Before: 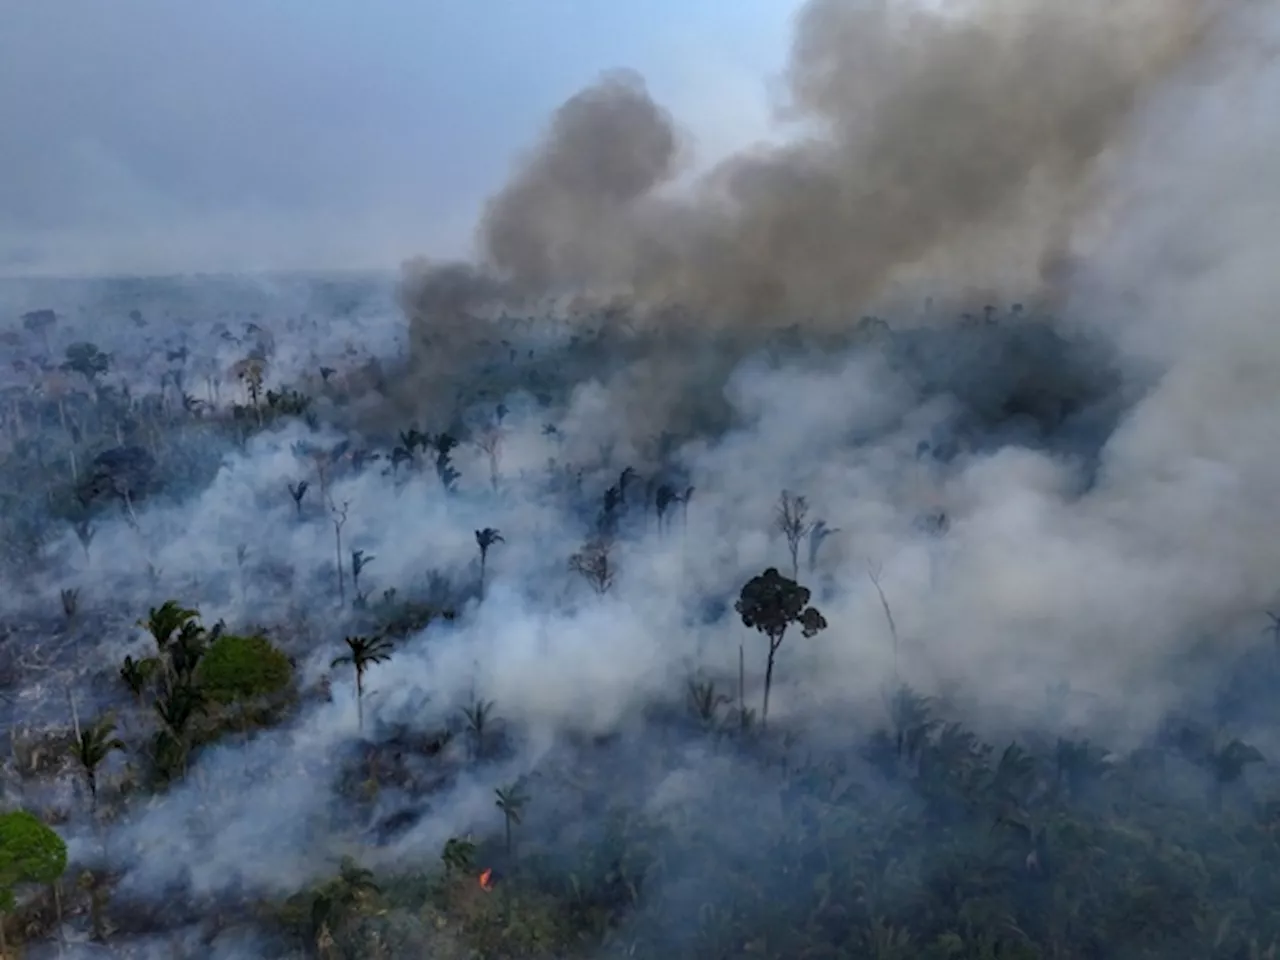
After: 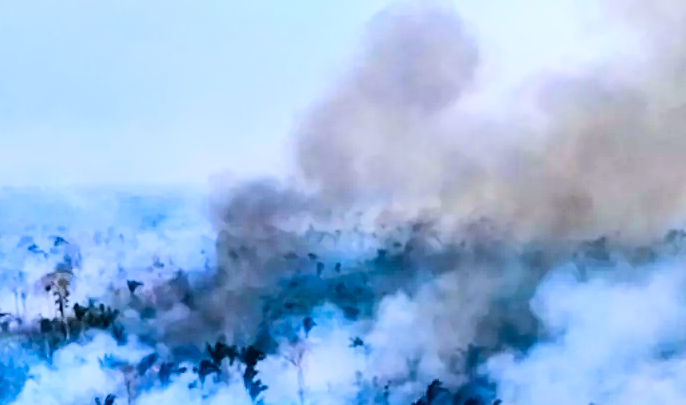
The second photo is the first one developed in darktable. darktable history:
crop: left 15.141%, top 9.148%, right 31.197%, bottom 48.577%
filmic rgb: black relative exposure -5.13 EV, white relative exposure 3.97 EV, threshold 2.99 EV, hardness 2.91, contrast 1.3, highlights saturation mix -29.69%, enable highlight reconstruction true
exposure: black level correction -0.002, exposure 1.109 EV, compensate highlight preservation false
color calibration: gray › normalize channels true, illuminant as shot in camera, x 0.358, y 0.373, temperature 4628.91 K, gamut compression 0.022
contrast brightness saturation: contrast 0.259, brightness 0.012, saturation 0.868
tone curve: curves: ch0 [(0, 0) (0.003, 0.003) (0.011, 0.011) (0.025, 0.025) (0.044, 0.044) (0.069, 0.068) (0.1, 0.098) (0.136, 0.134) (0.177, 0.175) (0.224, 0.221) (0.277, 0.273) (0.335, 0.331) (0.399, 0.394) (0.468, 0.462) (0.543, 0.543) (0.623, 0.623) (0.709, 0.709) (0.801, 0.801) (0.898, 0.898) (1, 1)], color space Lab, independent channels, preserve colors none
